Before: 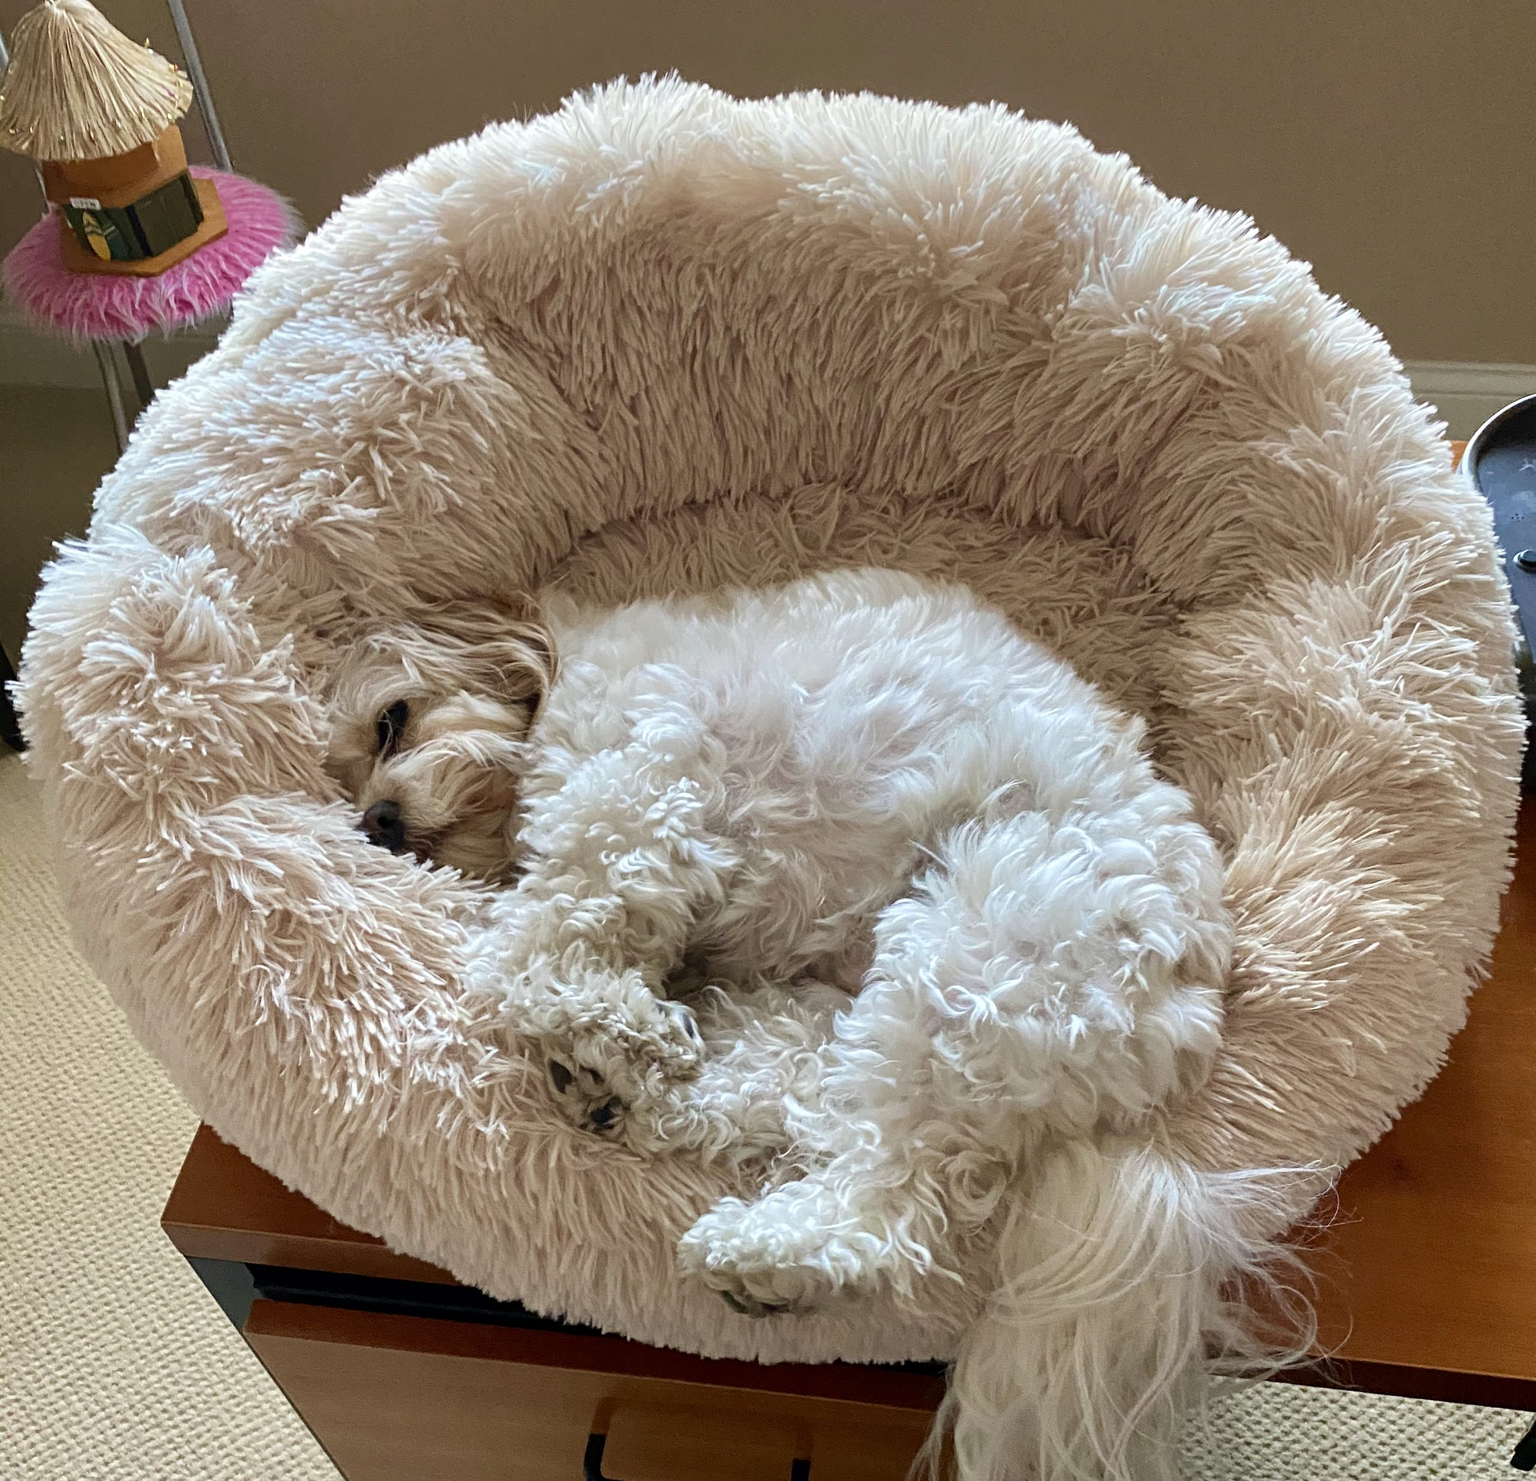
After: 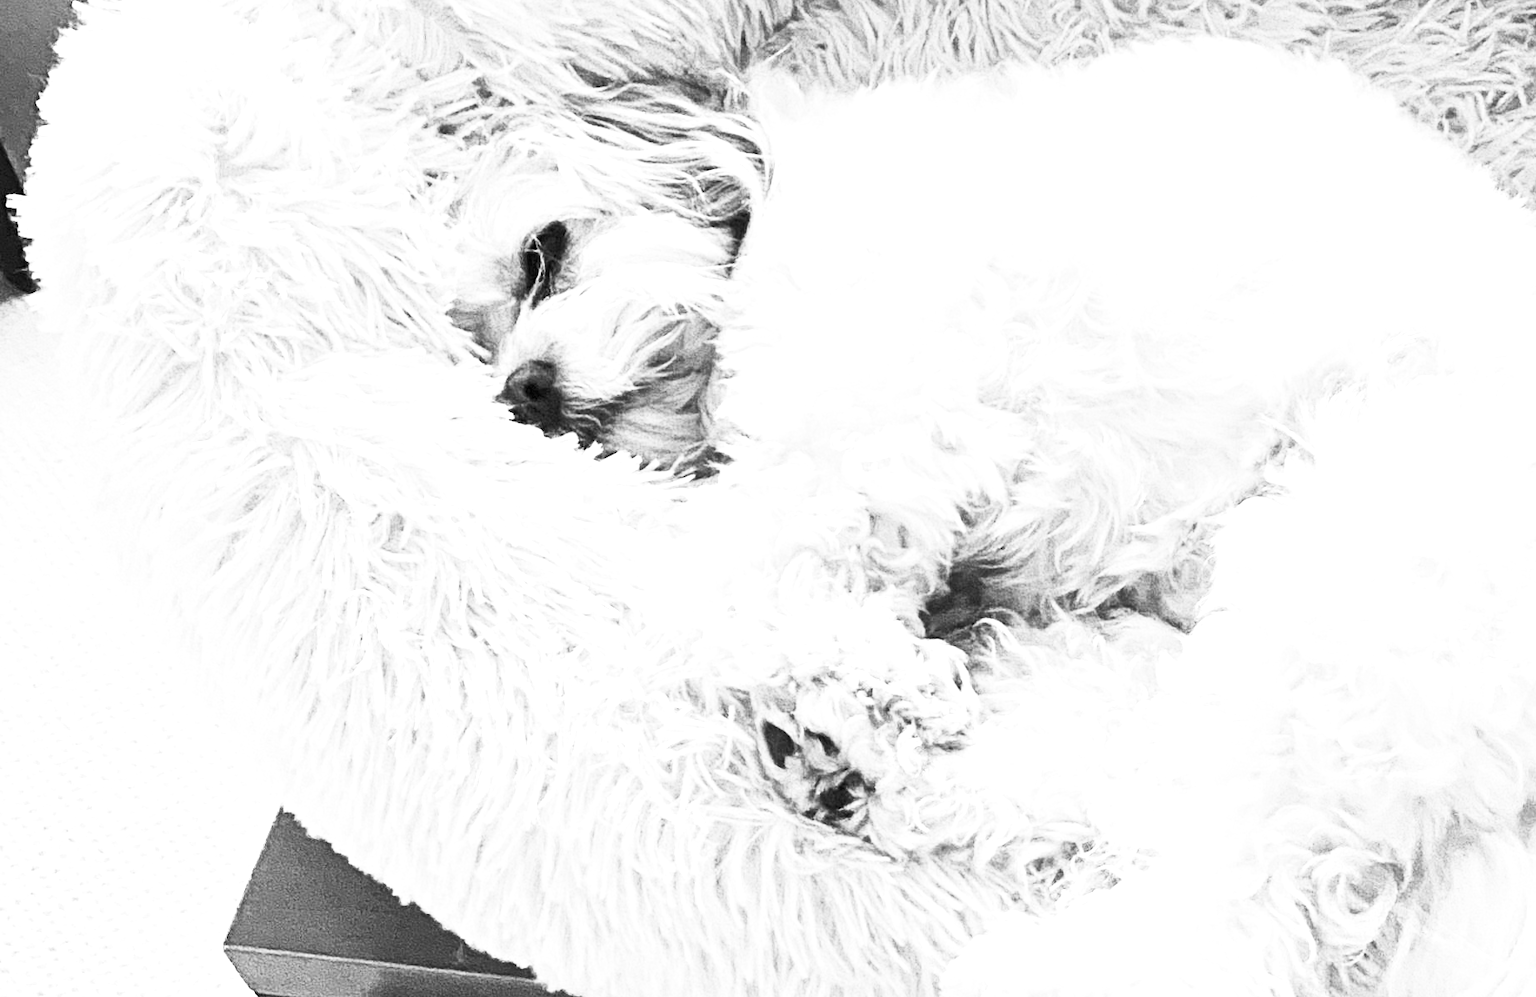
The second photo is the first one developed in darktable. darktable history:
exposure: black level correction 0, exposure 1.45 EV, compensate exposure bias true, compensate highlight preservation false
contrast brightness saturation: contrast 0.53, brightness 0.47, saturation -1
local contrast: mode bilateral grid, contrast 28, coarseness 16, detail 115%, midtone range 0.2
crop: top 36.498%, right 27.964%, bottom 14.995%
